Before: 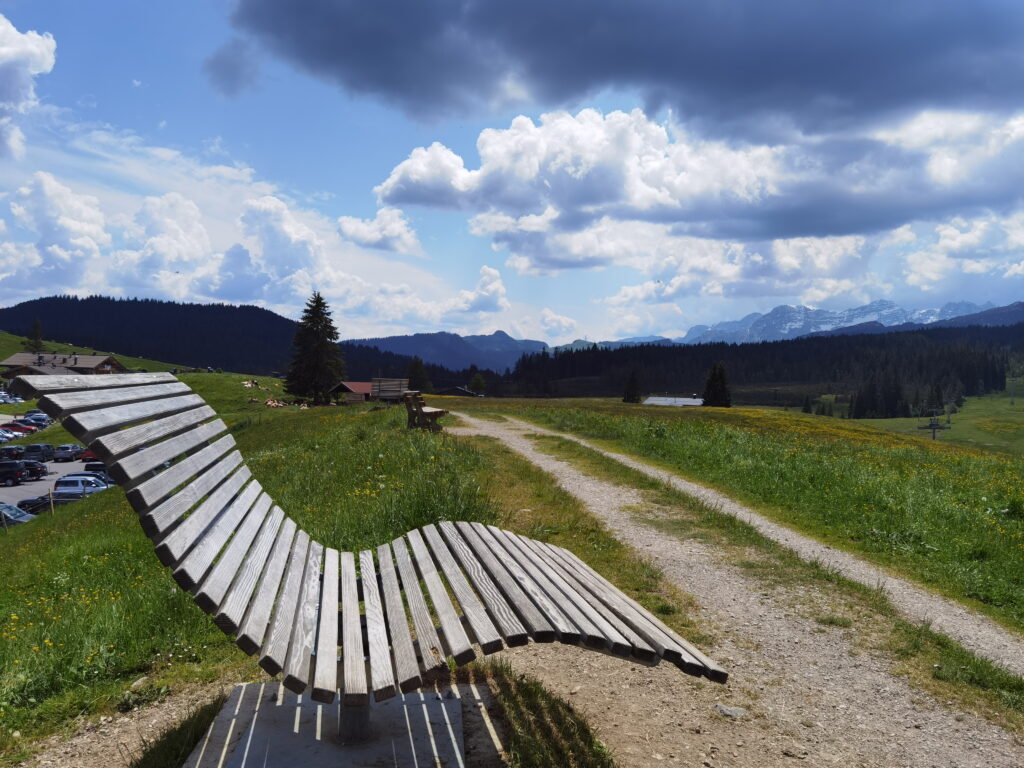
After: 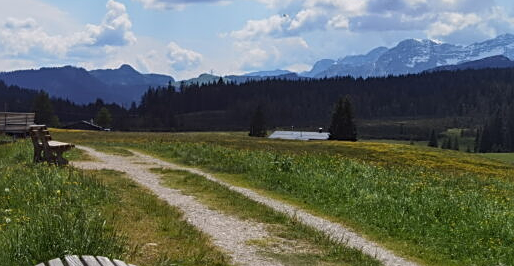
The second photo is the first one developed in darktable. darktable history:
crop: left 36.607%, top 34.735%, right 13.146%, bottom 30.611%
local contrast: detail 110%
sharpen: on, module defaults
